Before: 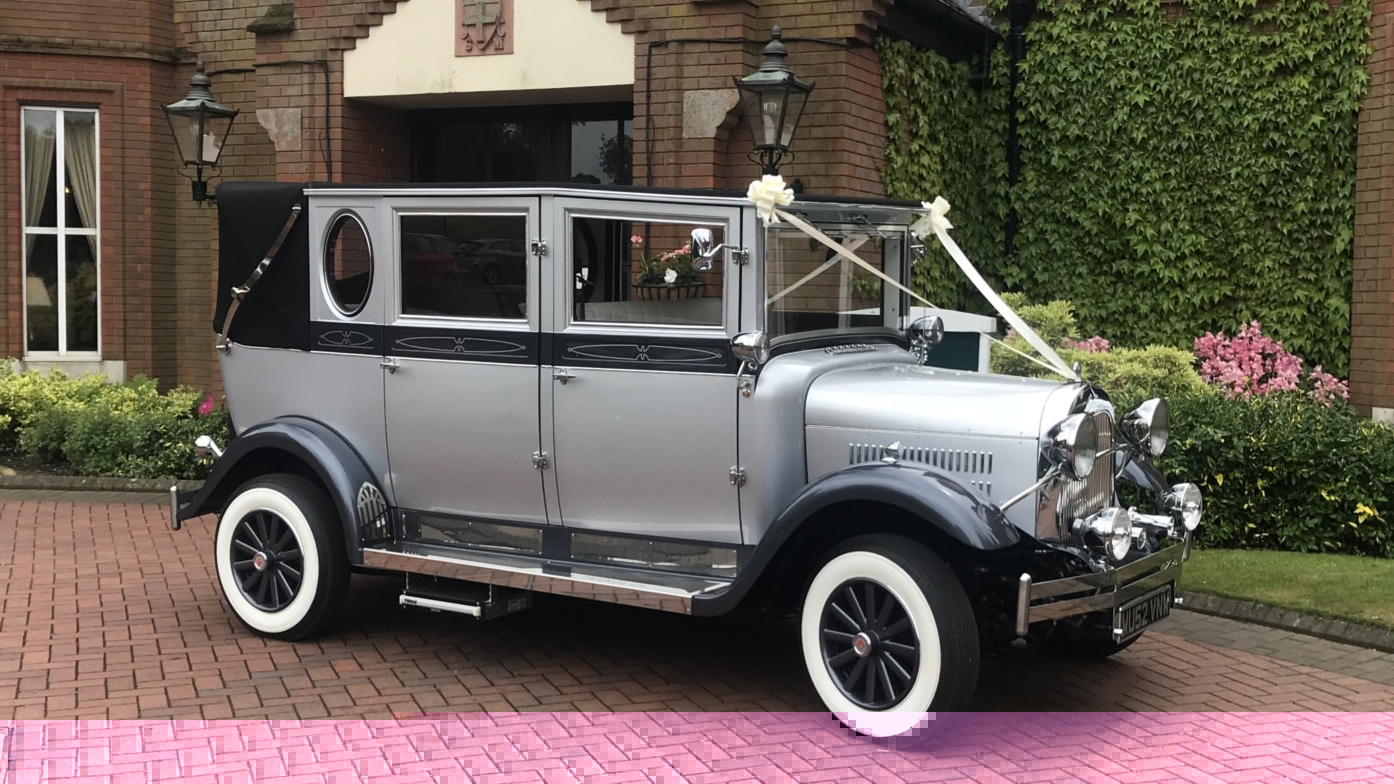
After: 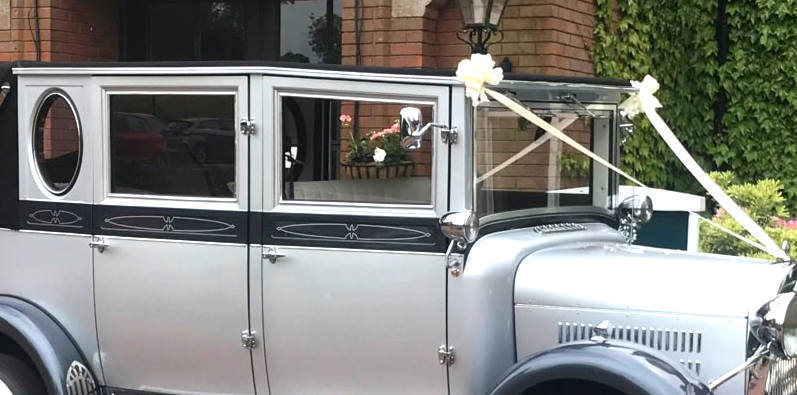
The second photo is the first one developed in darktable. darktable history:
exposure: exposure 0.722 EV, compensate highlight preservation false
crop: left 20.932%, top 15.471%, right 21.848%, bottom 34.081%
